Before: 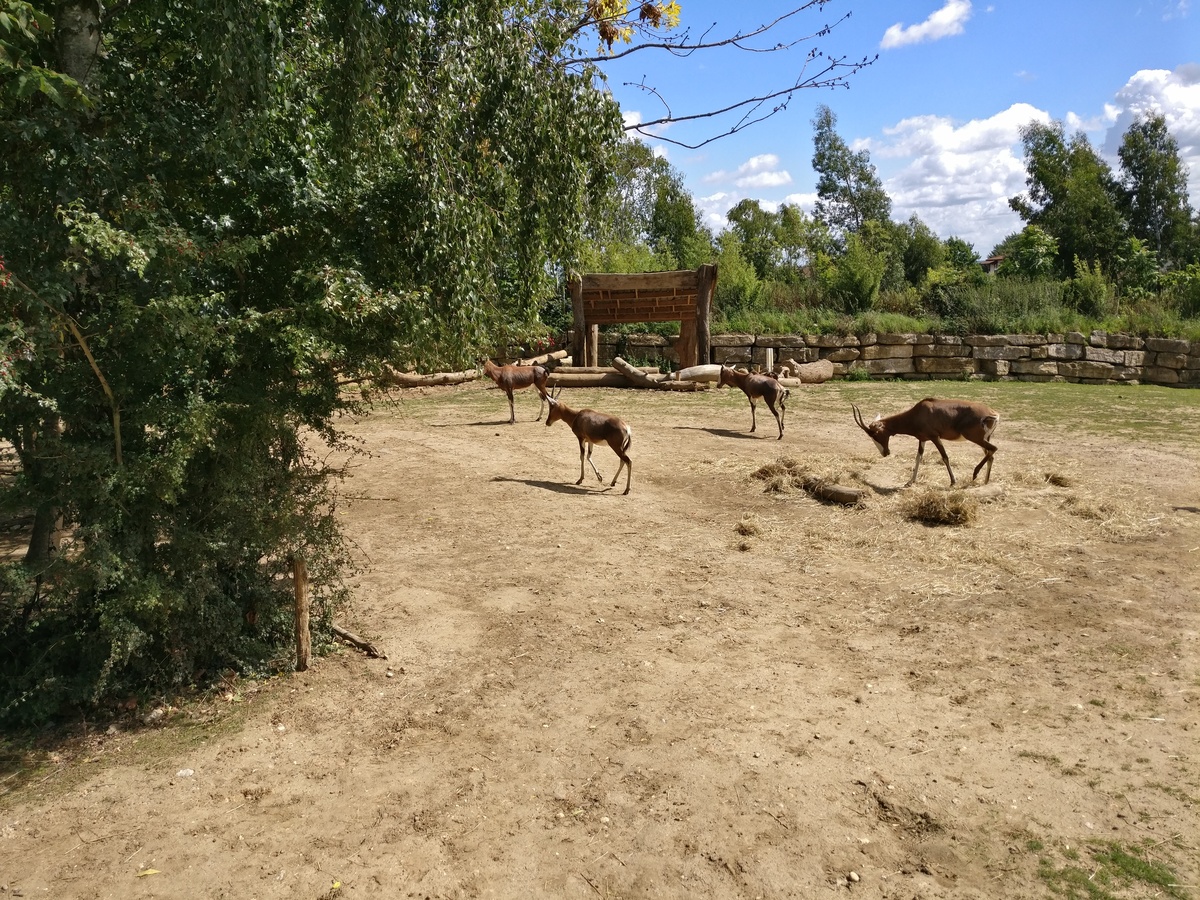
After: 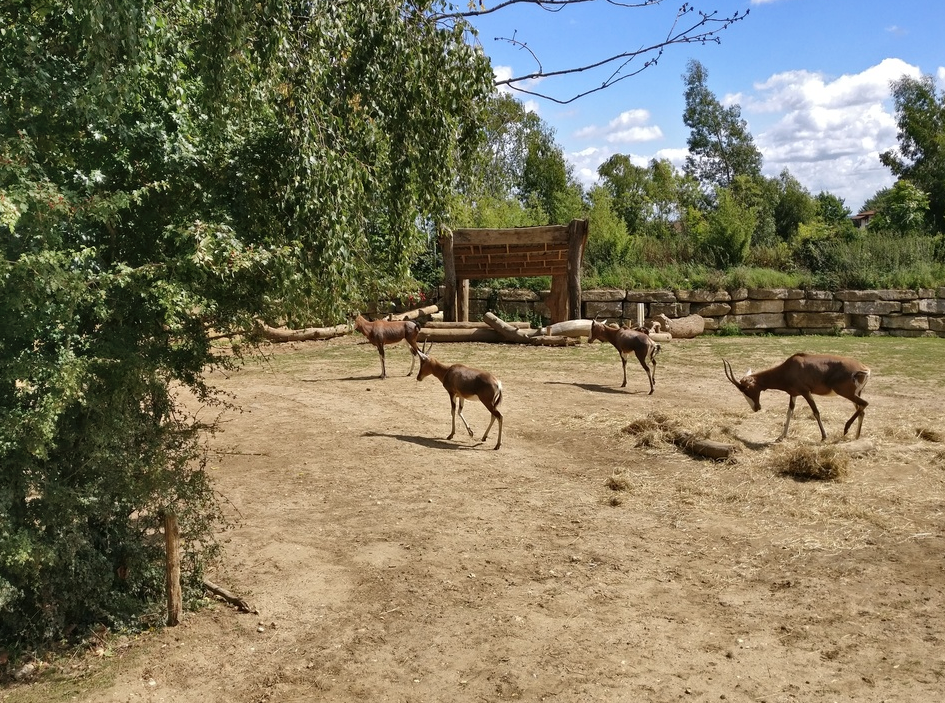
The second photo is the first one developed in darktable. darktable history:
shadows and highlights: shadows 60, soften with gaussian
crop and rotate: left 10.77%, top 5.1%, right 10.41%, bottom 16.76%
tone equalizer: -8 EV -1.84 EV, -7 EV -1.16 EV, -6 EV -1.62 EV, smoothing diameter 25%, edges refinement/feathering 10, preserve details guided filter
